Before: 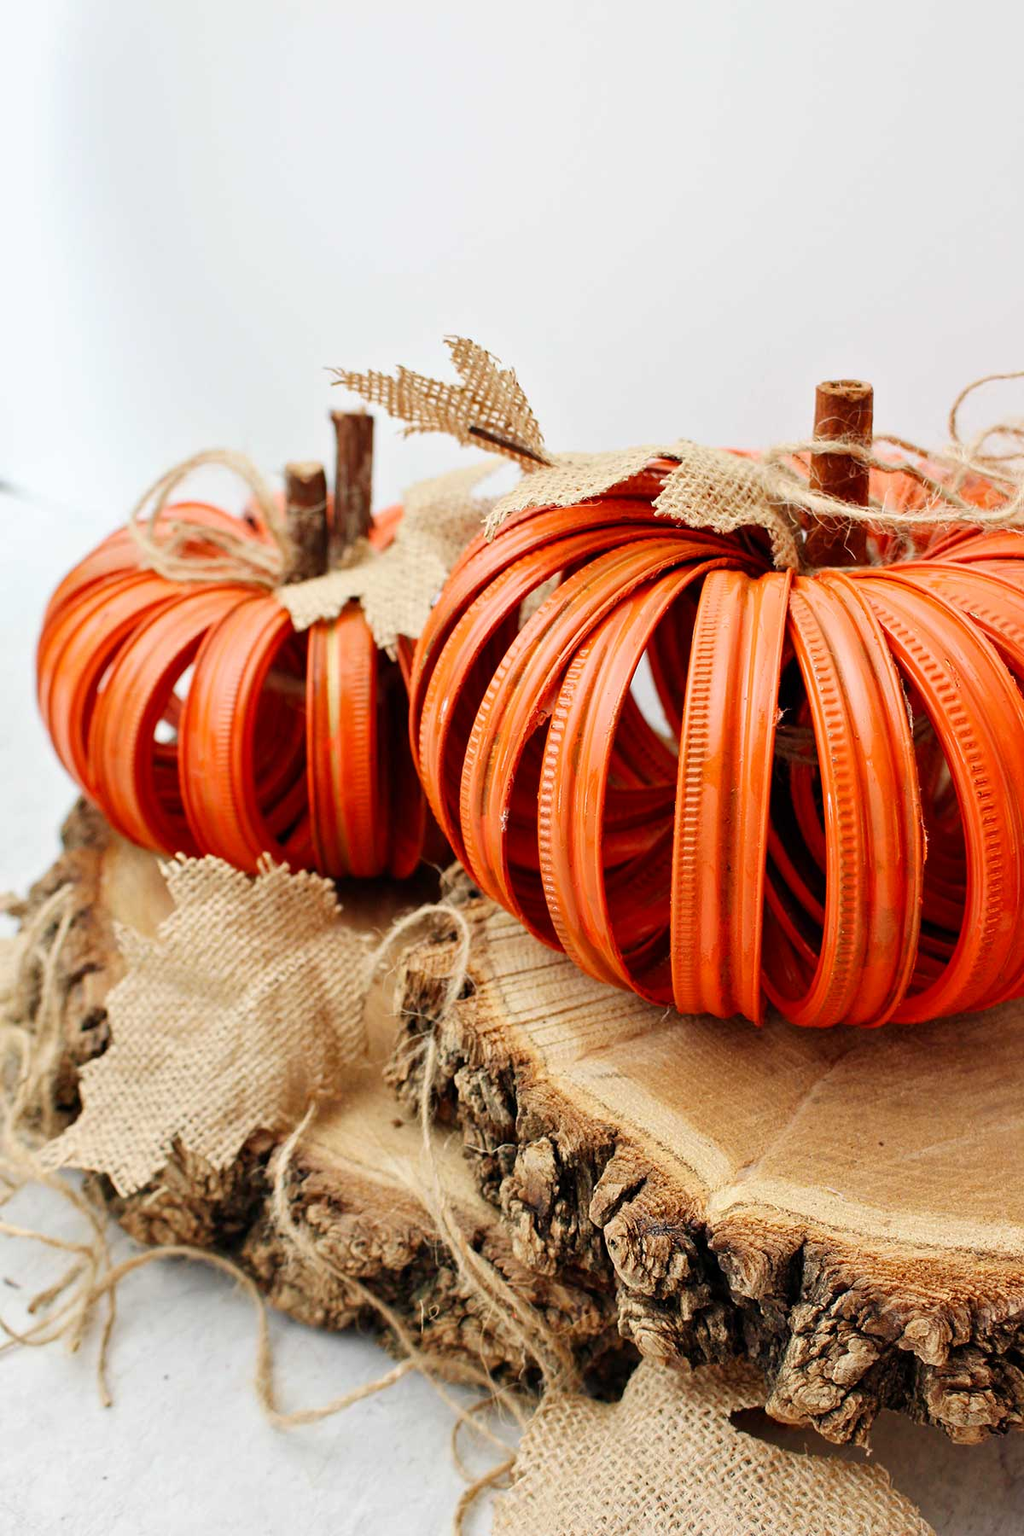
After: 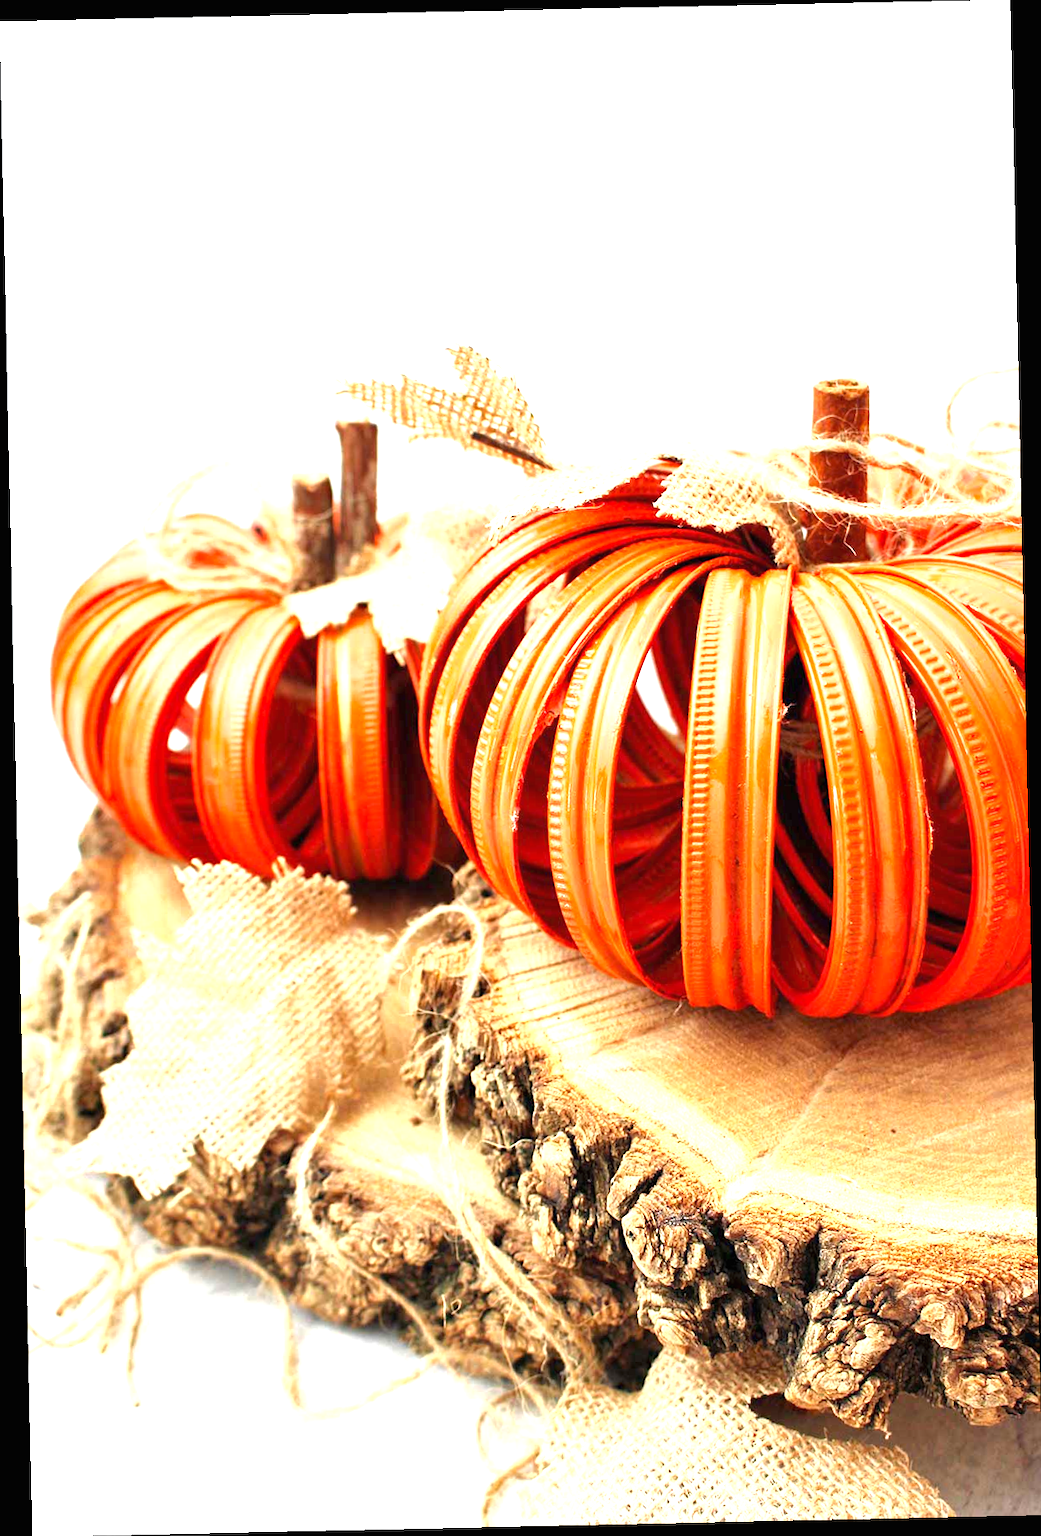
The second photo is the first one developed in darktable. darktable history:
shadows and highlights: shadows 25, highlights -25
tone equalizer: on, module defaults
exposure: black level correction 0, exposure 1.4 EV, compensate highlight preservation false
rotate and perspective: rotation -1.24°, automatic cropping off
